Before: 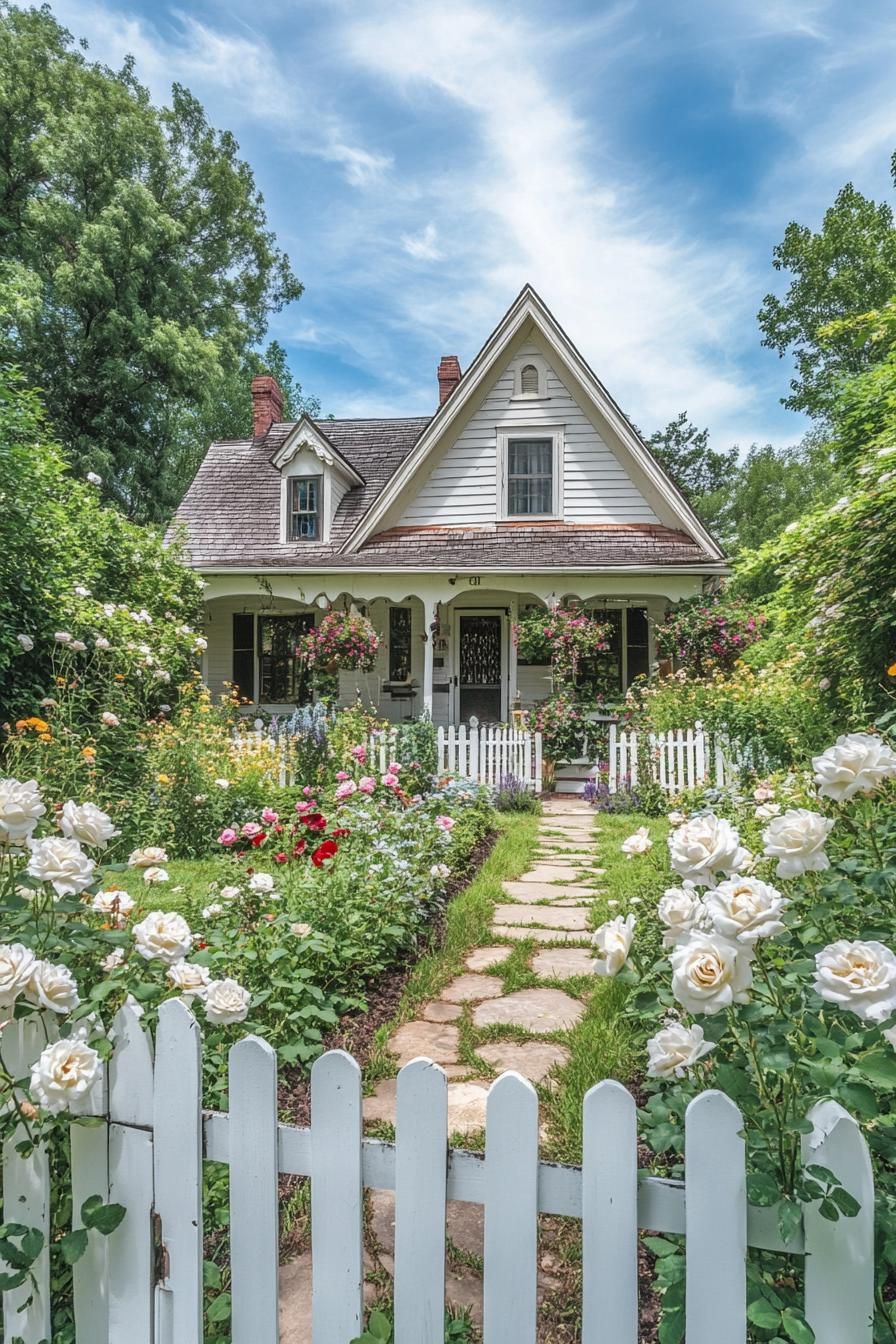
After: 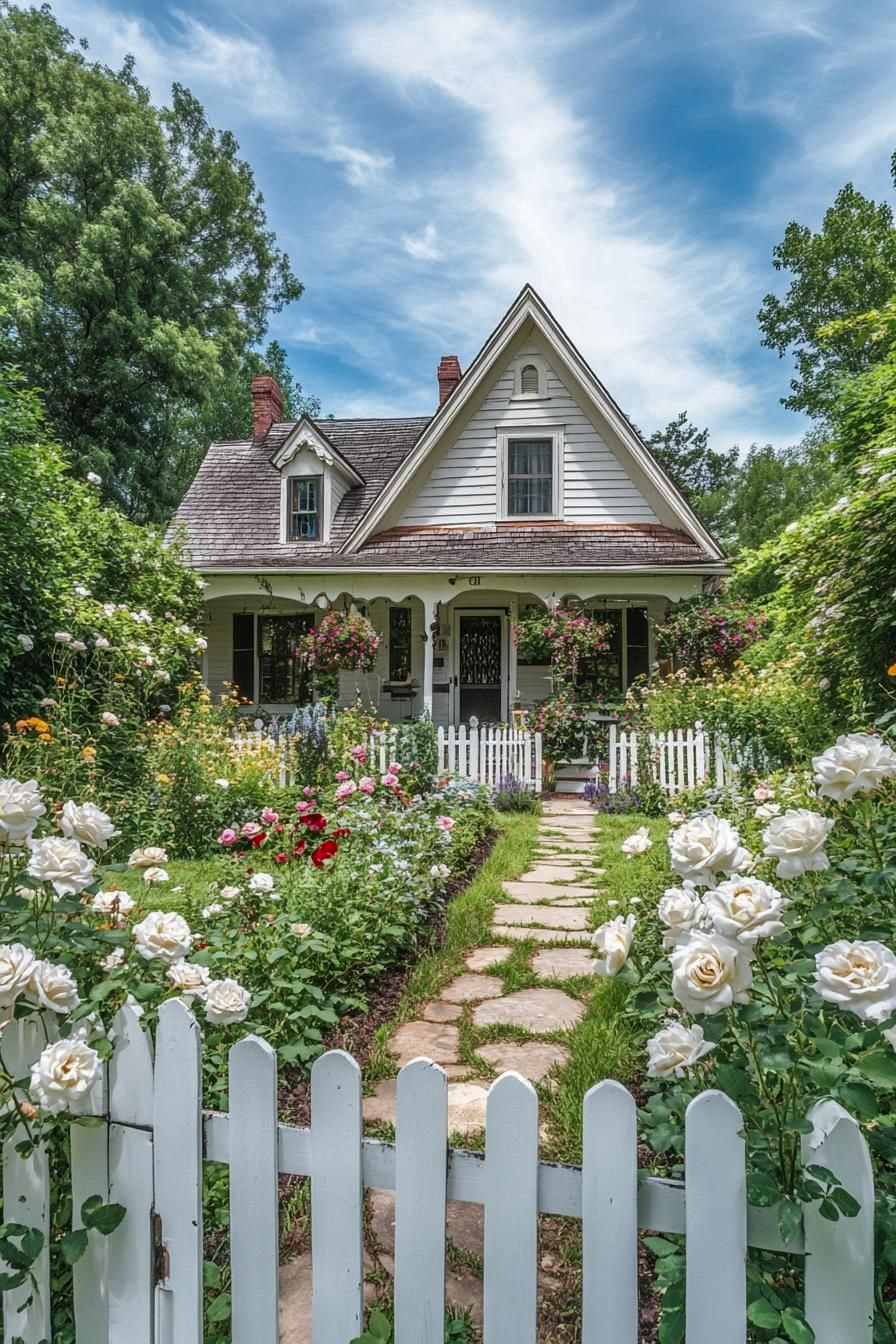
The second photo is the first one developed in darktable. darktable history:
contrast brightness saturation: brightness -0.098
